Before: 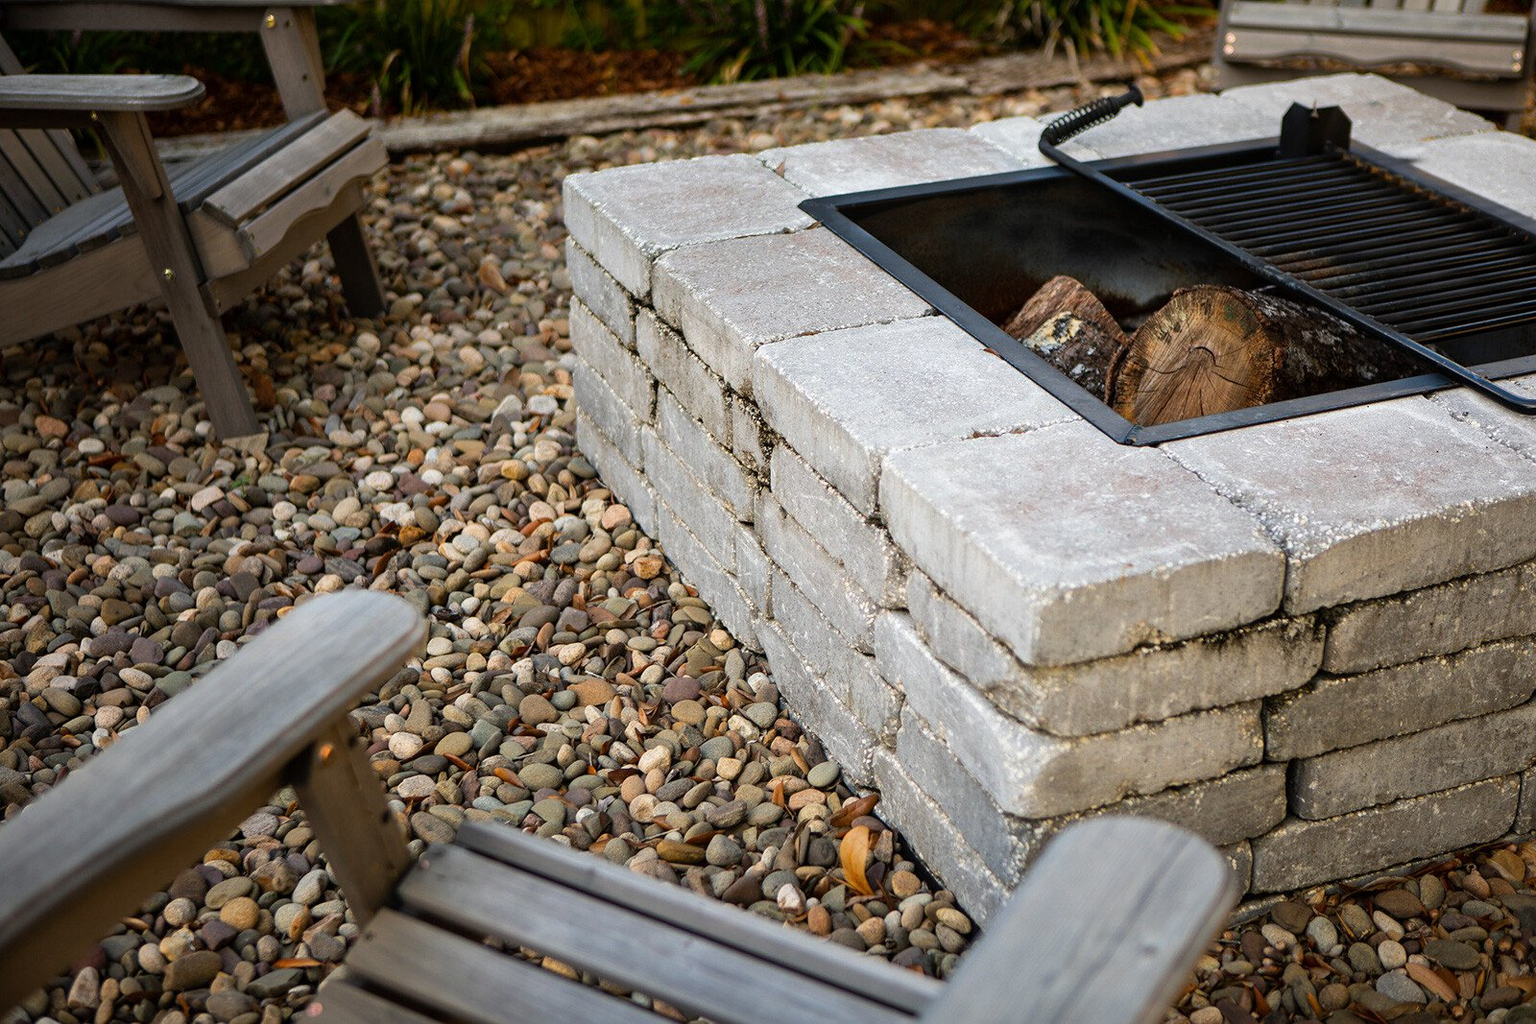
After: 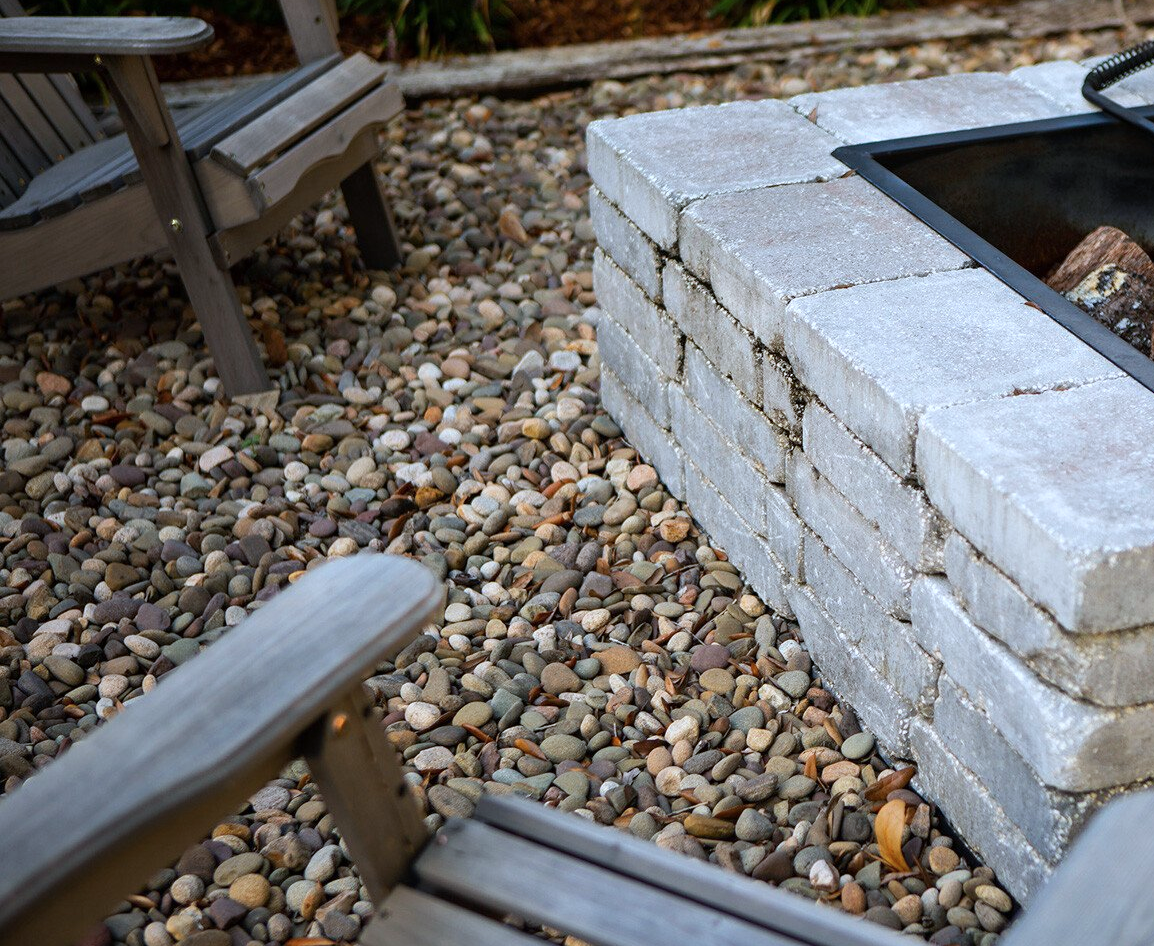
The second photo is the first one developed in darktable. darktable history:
crop: top 5.759%, right 27.847%, bottom 5.512%
color calibration: x 0.37, y 0.382, temperature 4314.59 K
base curve: preserve colors none
tone equalizer: edges refinement/feathering 500, mask exposure compensation -1.57 EV, preserve details no
